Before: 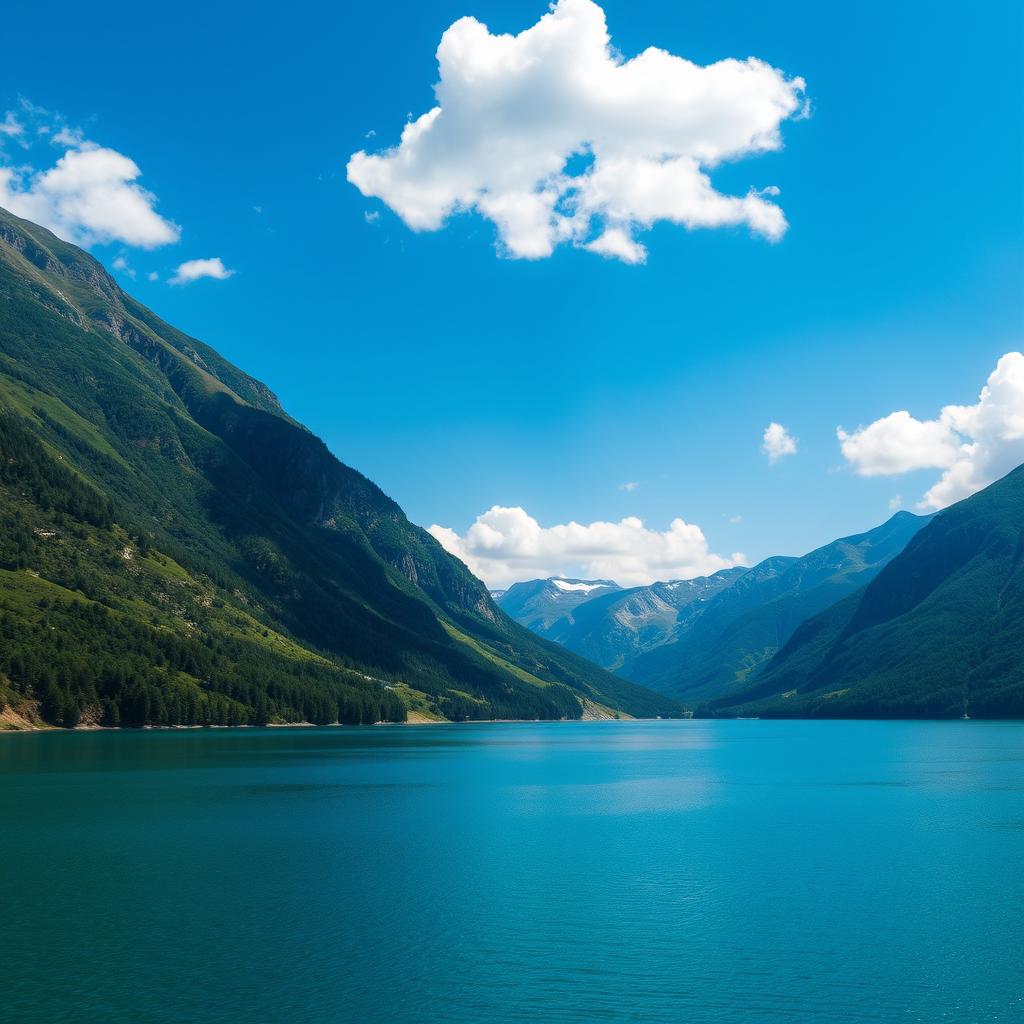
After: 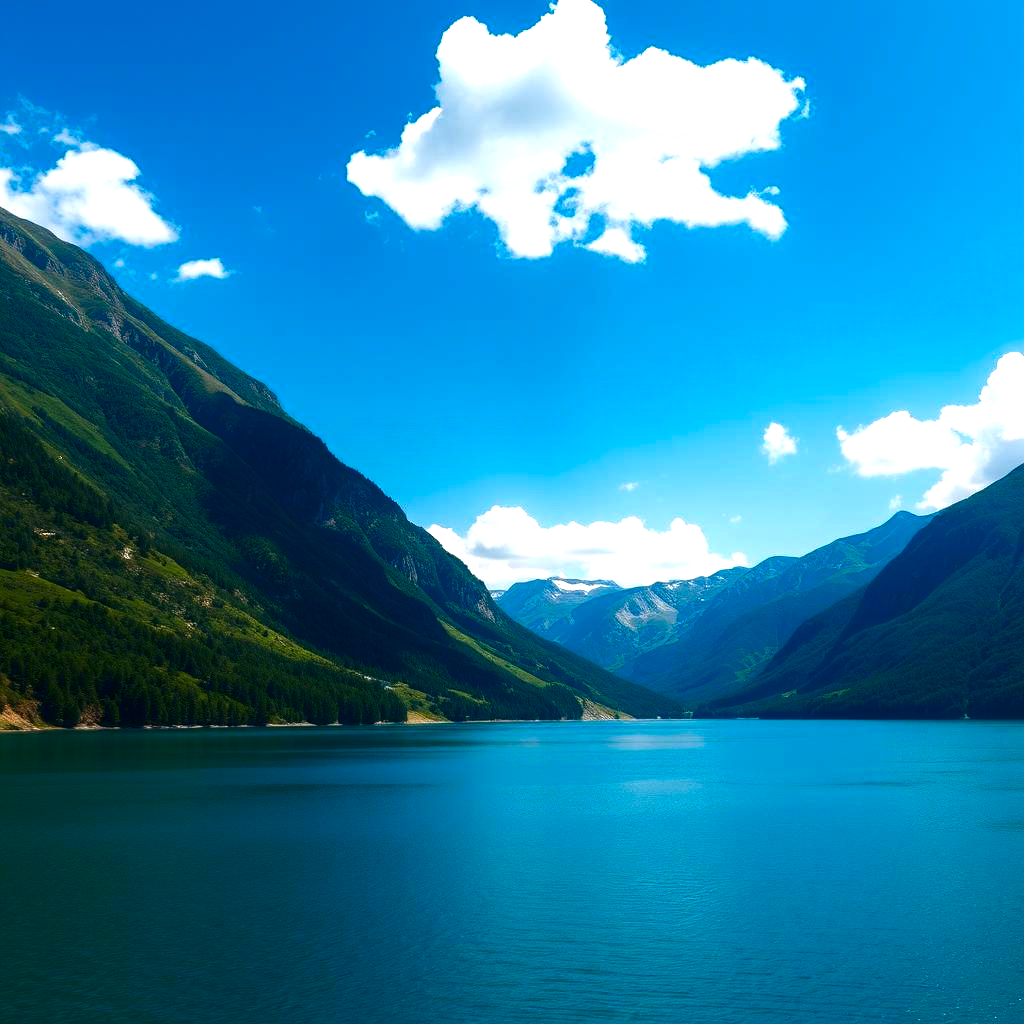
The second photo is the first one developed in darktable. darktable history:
contrast brightness saturation: brightness -0.247, saturation 0.204
exposure: exposure 0.581 EV, compensate highlight preservation false
shadows and highlights: shadows -10.25, white point adjustment 1.66, highlights 11.3
